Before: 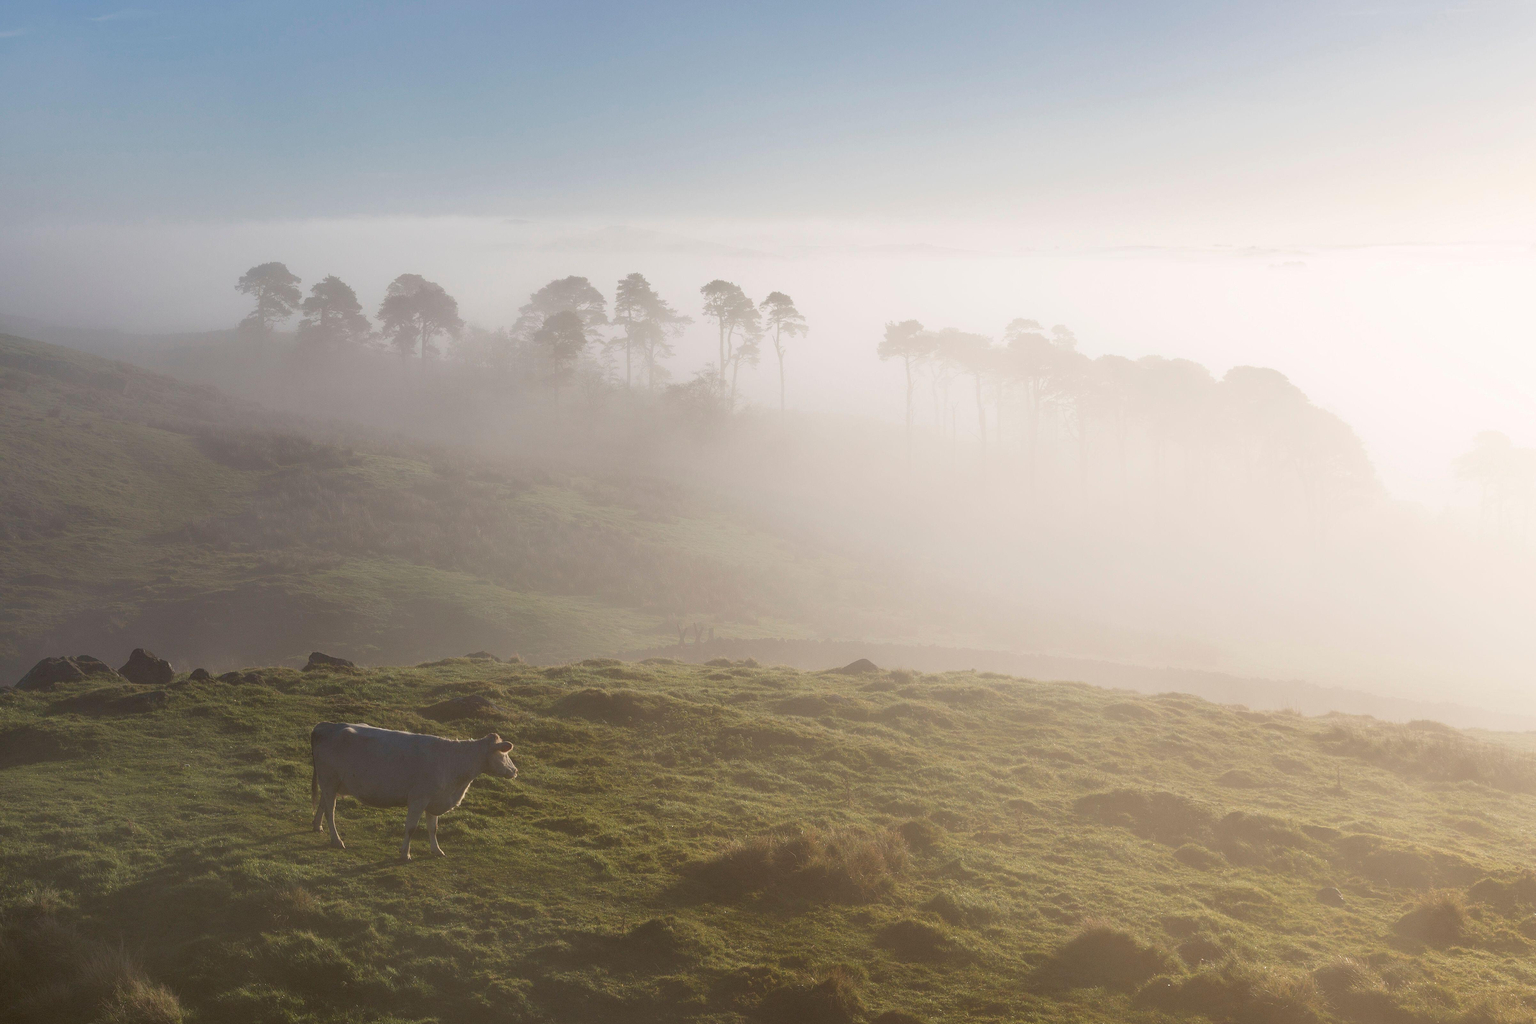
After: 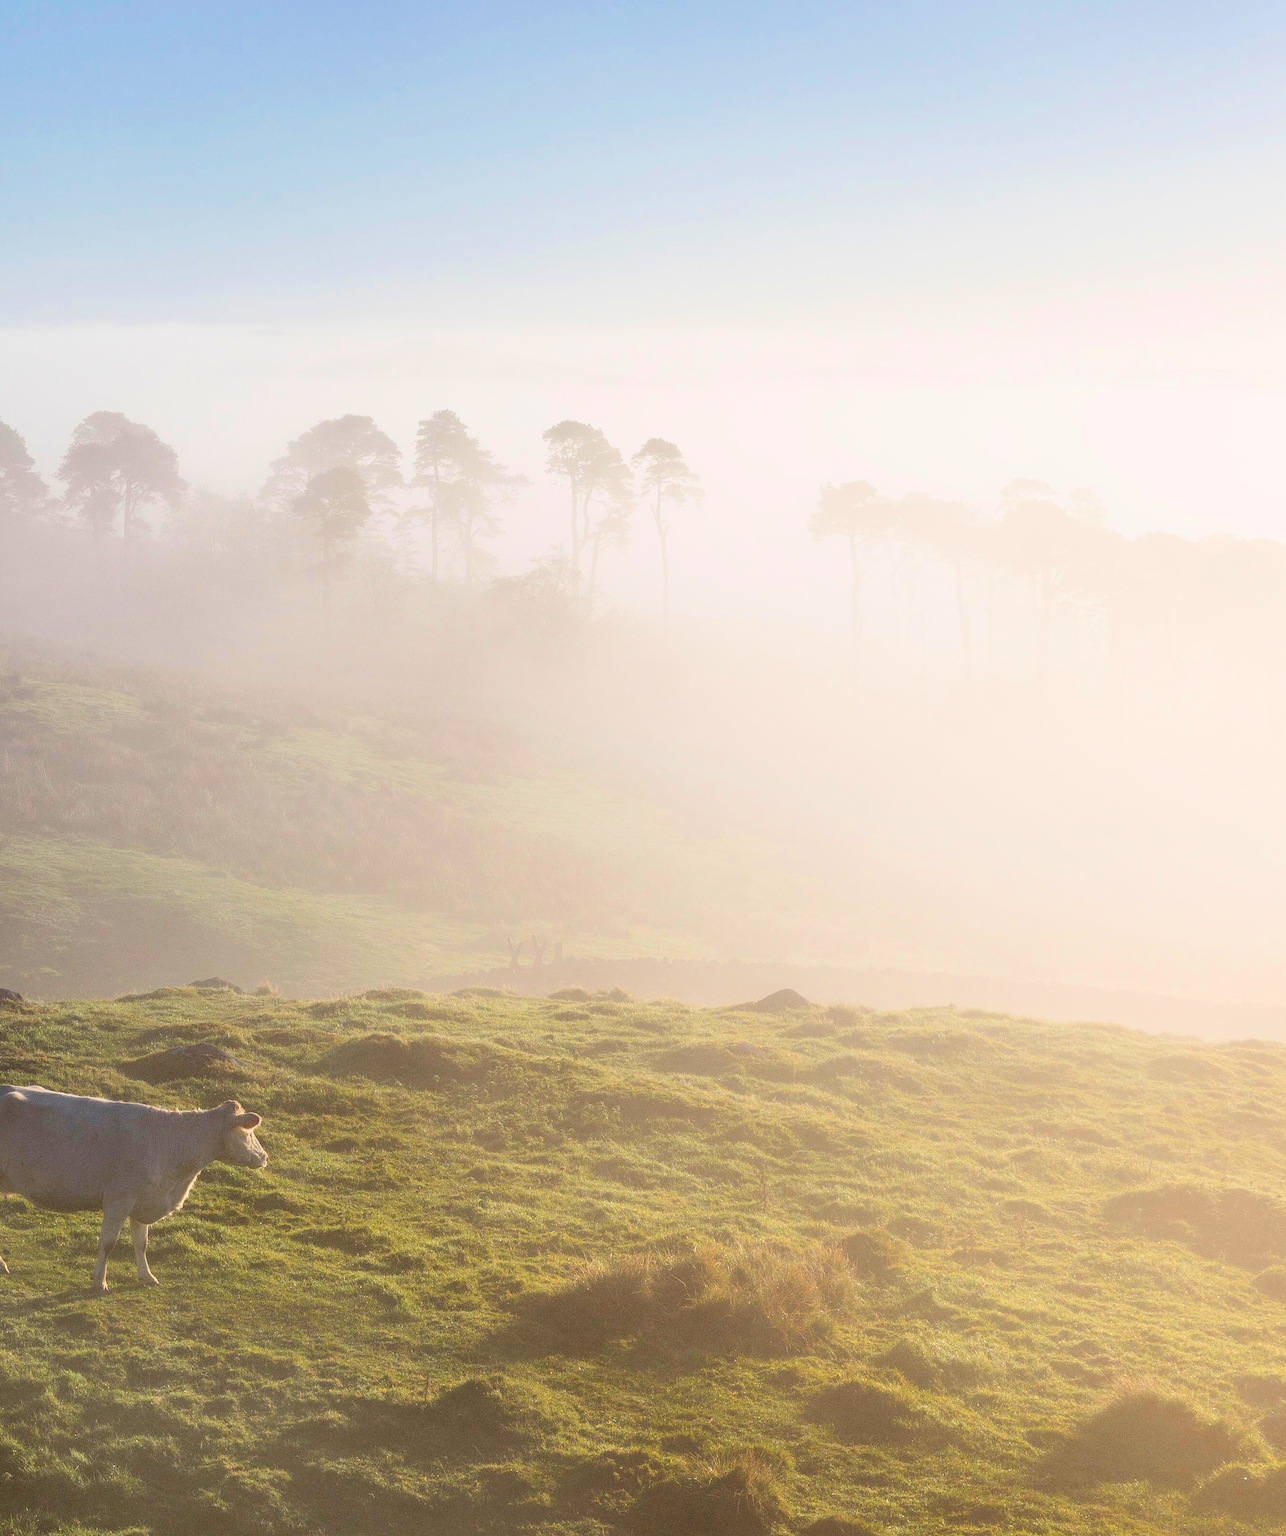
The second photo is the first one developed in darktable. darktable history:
exposure: black level correction 0.001, exposure 0.965 EV, compensate highlight preservation false
crop: left 22.092%, right 22.108%, bottom 0.015%
filmic rgb: black relative exposure -7.65 EV, white relative exposure 4.56 EV, threshold 2.97 EV, hardness 3.61, contrast 1.061, color science v6 (2022), enable highlight reconstruction true
local contrast: on, module defaults
color balance rgb: power › hue 310.67°, highlights gain › luminance 14.78%, global offset › luminance 0.775%, perceptual saturation grading › global saturation 25.272%
